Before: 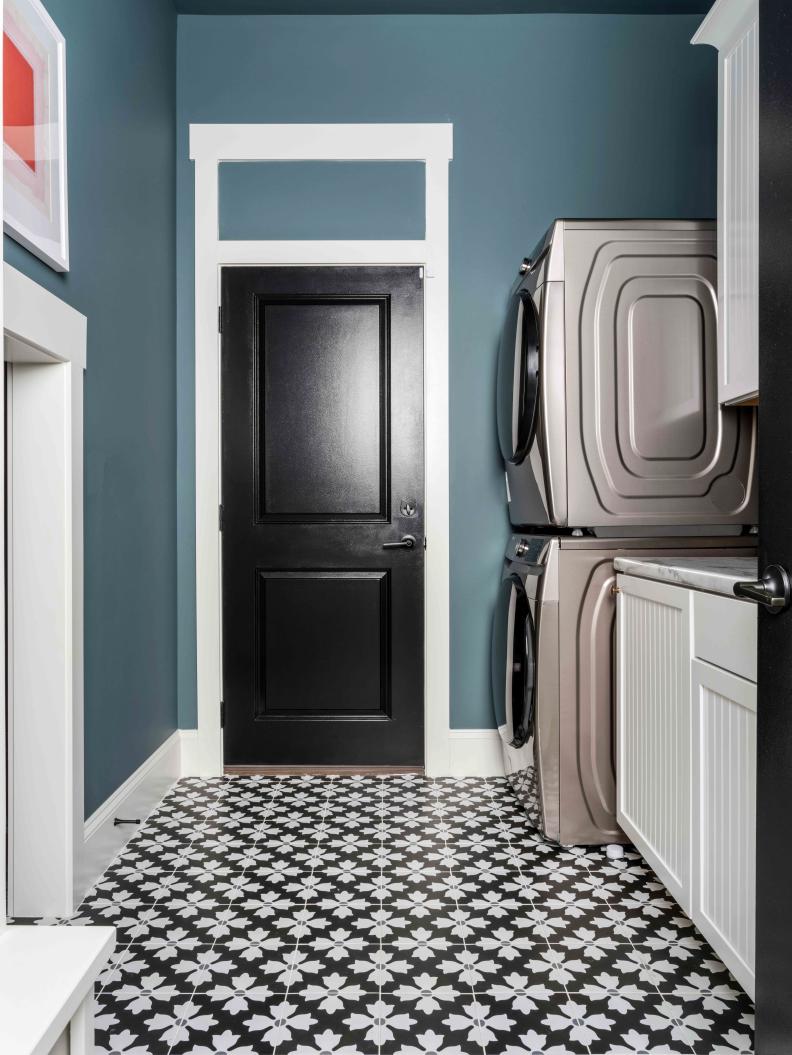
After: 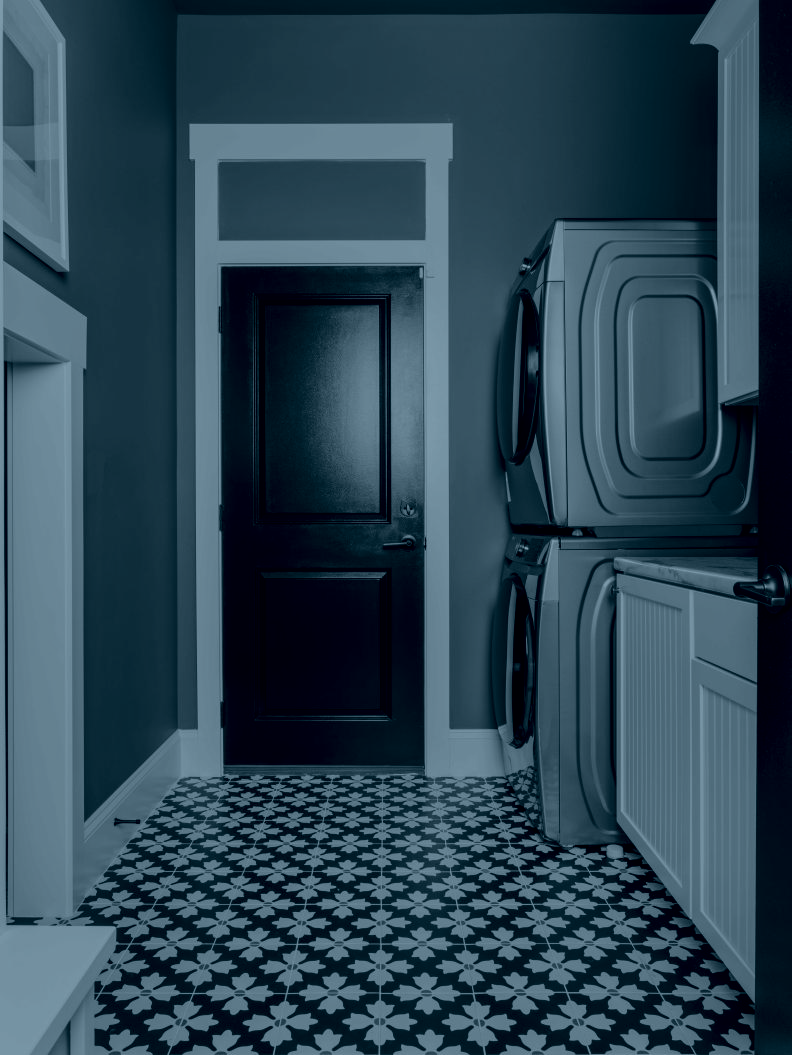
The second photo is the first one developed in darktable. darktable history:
tone equalizer: -8 EV -0.417 EV, -7 EV -0.389 EV, -6 EV -0.333 EV, -5 EV -0.222 EV, -3 EV 0.222 EV, -2 EV 0.333 EV, -1 EV 0.389 EV, +0 EV 0.417 EV, edges refinement/feathering 500, mask exposure compensation -1.57 EV, preserve details no
colorize: hue 194.4°, saturation 29%, source mix 61.75%, lightness 3.98%, version 1
